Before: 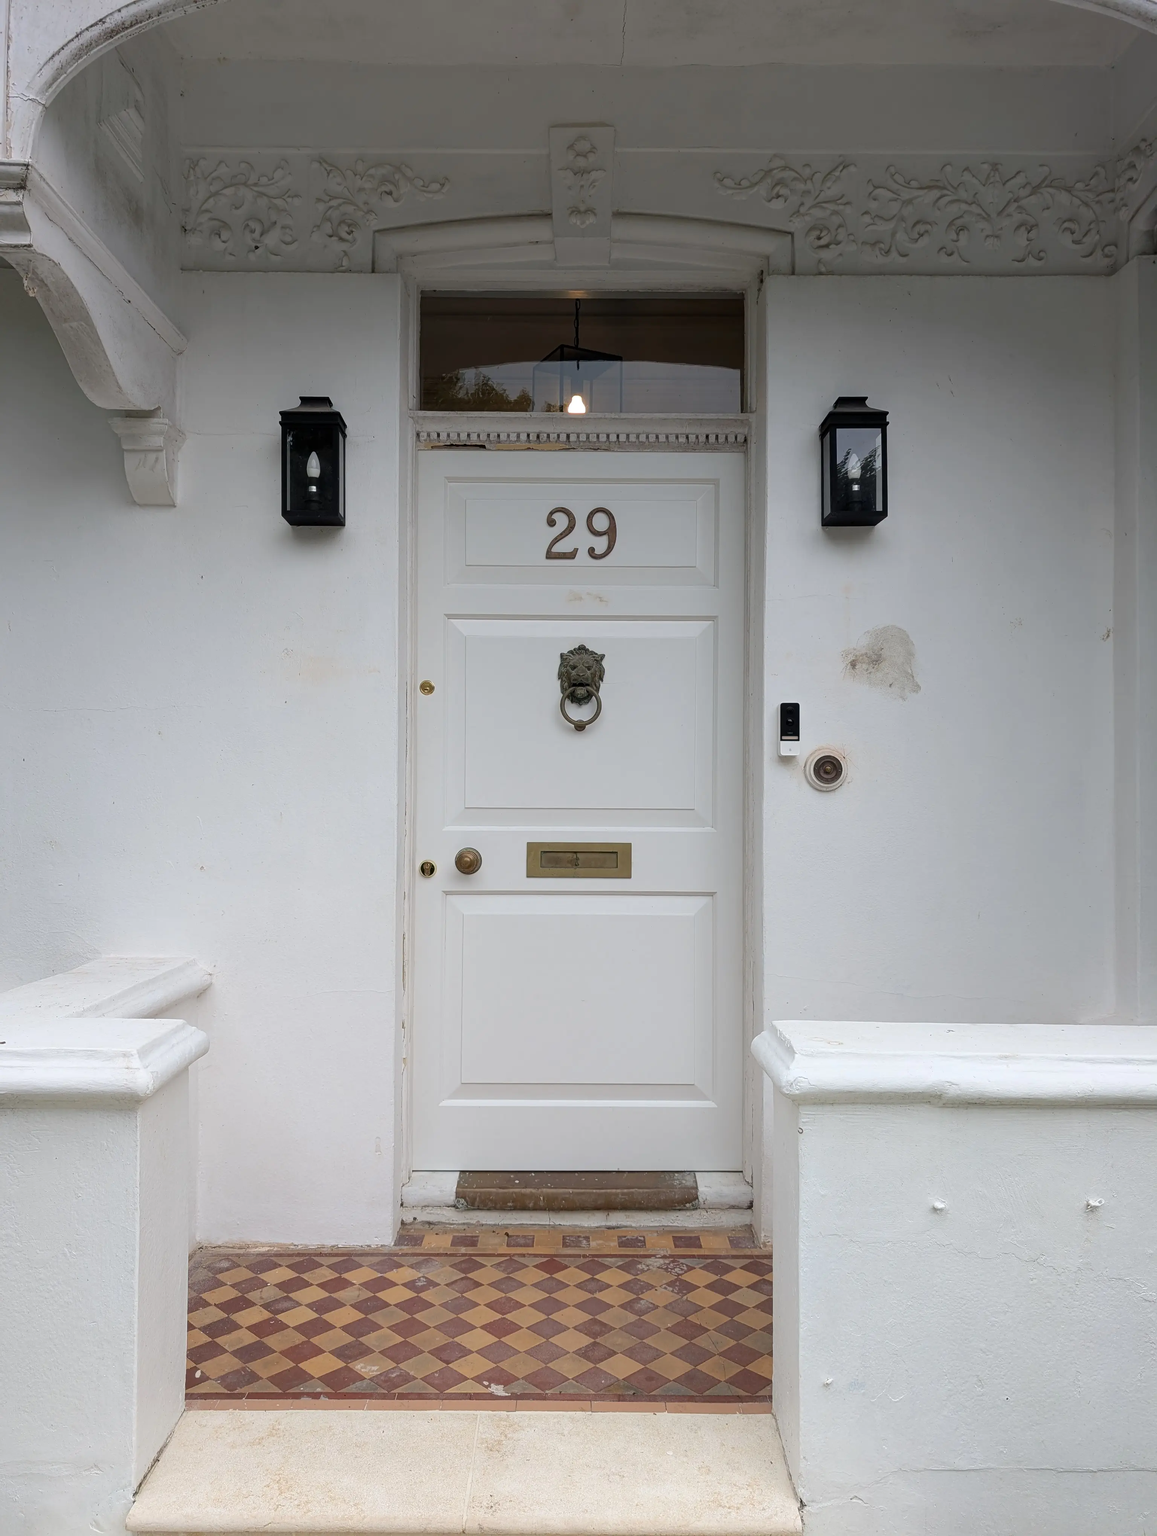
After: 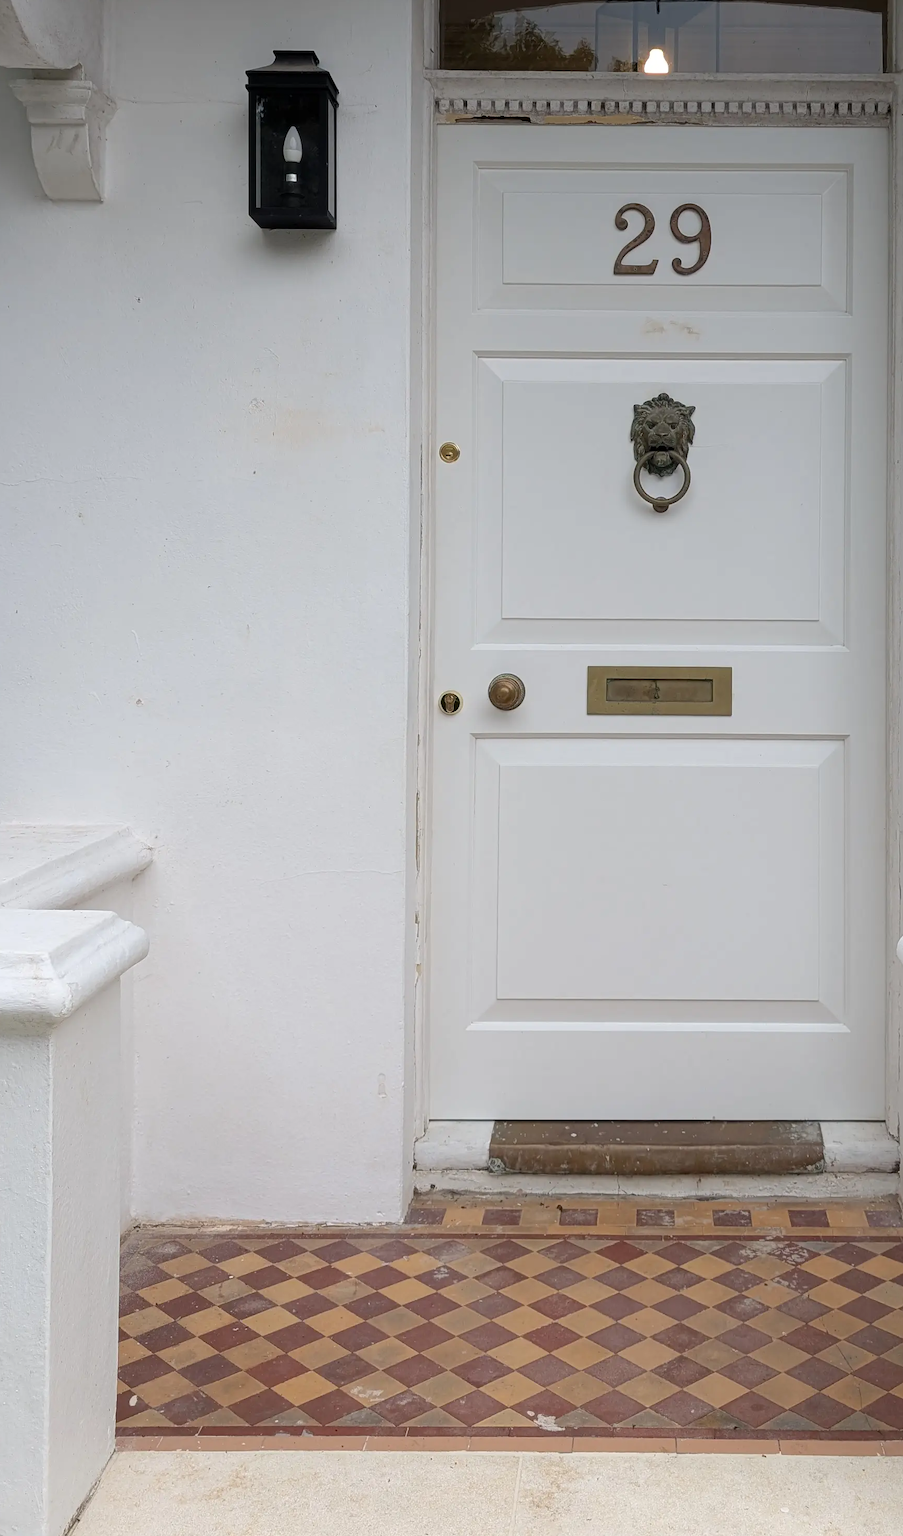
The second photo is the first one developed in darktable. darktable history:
crop: left 8.805%, top 23.458%, right 34.638%, bottom 4.162%
